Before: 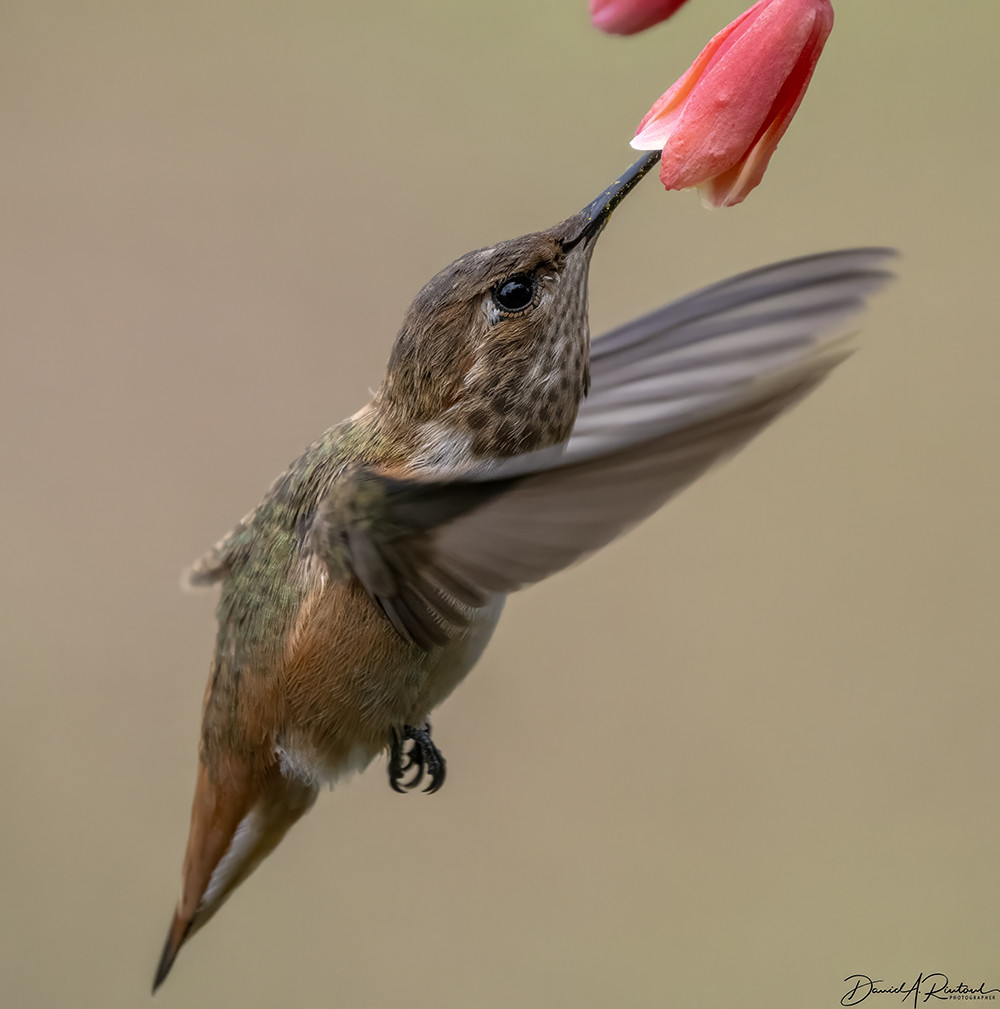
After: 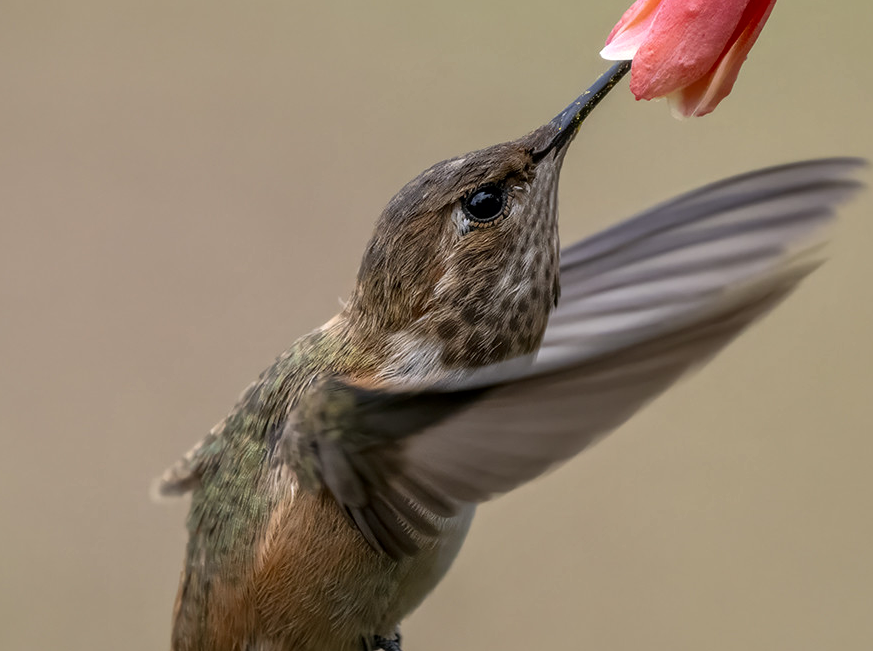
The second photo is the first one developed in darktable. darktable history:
local contrast: mode bilateral grid, contrast 20, coarseness 50, detail 120%, midtone range 0.2
crop: left 3.015%, top 8.969%, right 9.647%, bottom 26.457%
